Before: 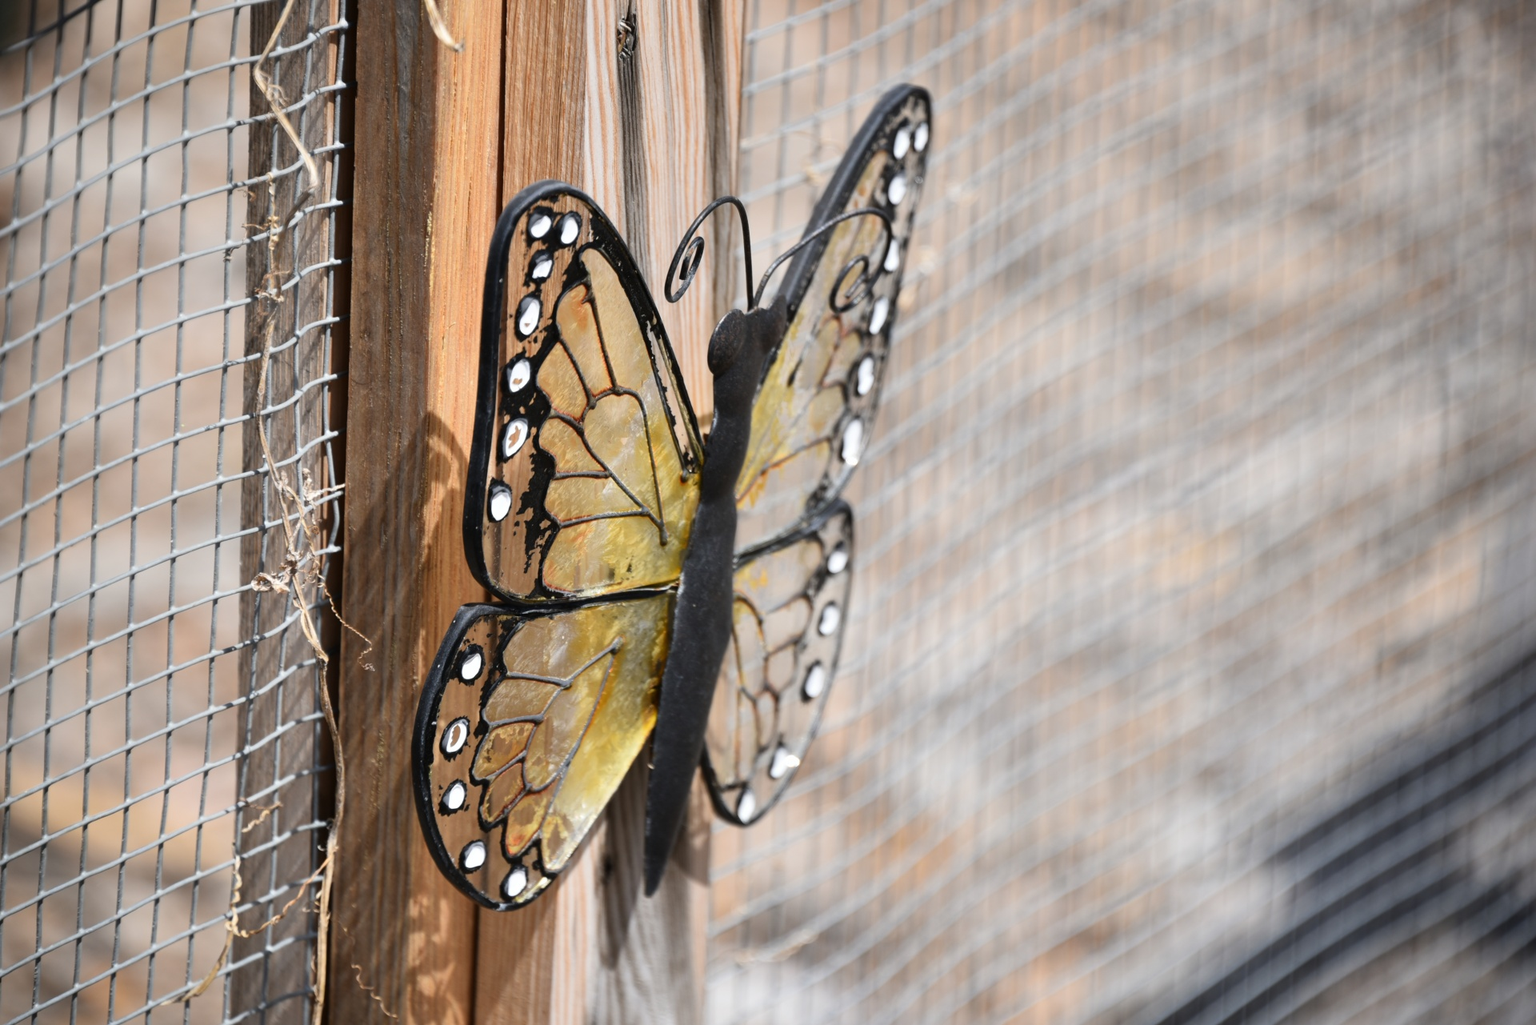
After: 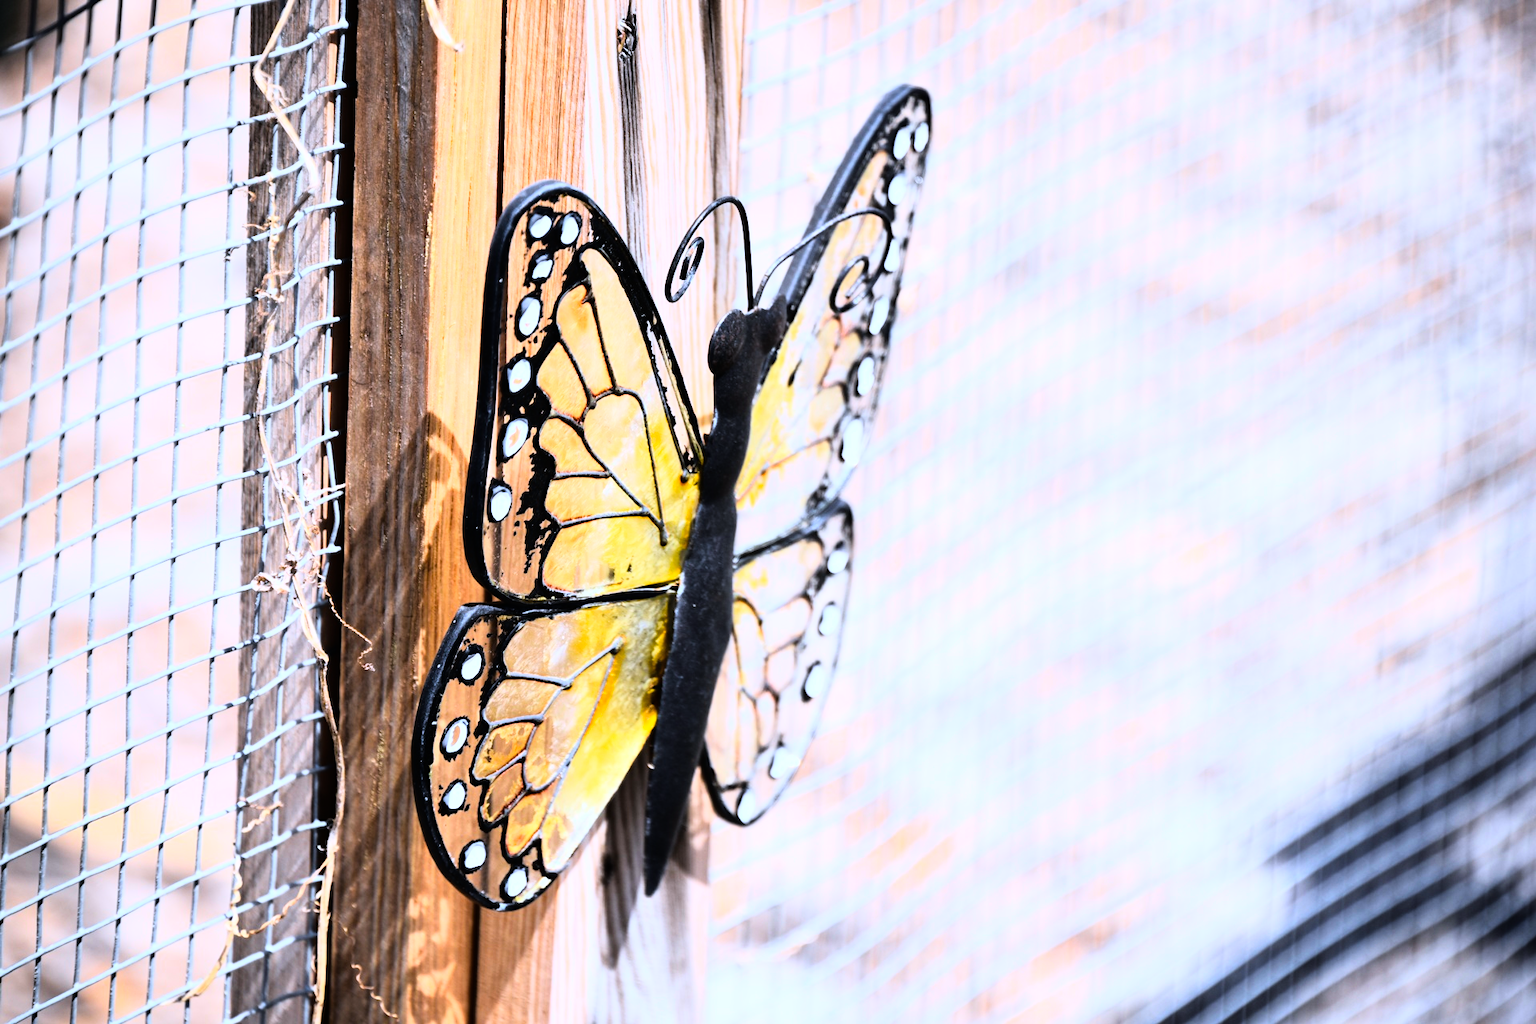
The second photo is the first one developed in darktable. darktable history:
exposure: compensate highlight preservation false
color calibration: illuminant as shot in camera, x 0.37, y 0.382, temperature 4313.32 K
rgb curve: curves: ch0 [(0, 0) (0.21, 0.15) (0.24, 0.21) (0.5, 0.75) (0.75, 0.96) (0.89, 0.99) (1, 1)]; ch1 [(0, 0.02) (0.21, 0.13) (0.25, 0.2) (0.5, 0.67) (0.75, 0.9) (0.89, 0.97) (1, 1)]; ch2 [(0, 0.02) (0.21, 0.13) (0.25, 0.2) (0.5, 0.67) (0.75, 0.9) (0.89, 0.97) (1, 1)], compensate middle gray true
color balance rgb: perceptual saturation grading › global saturation 30%, global vibrance 20%
